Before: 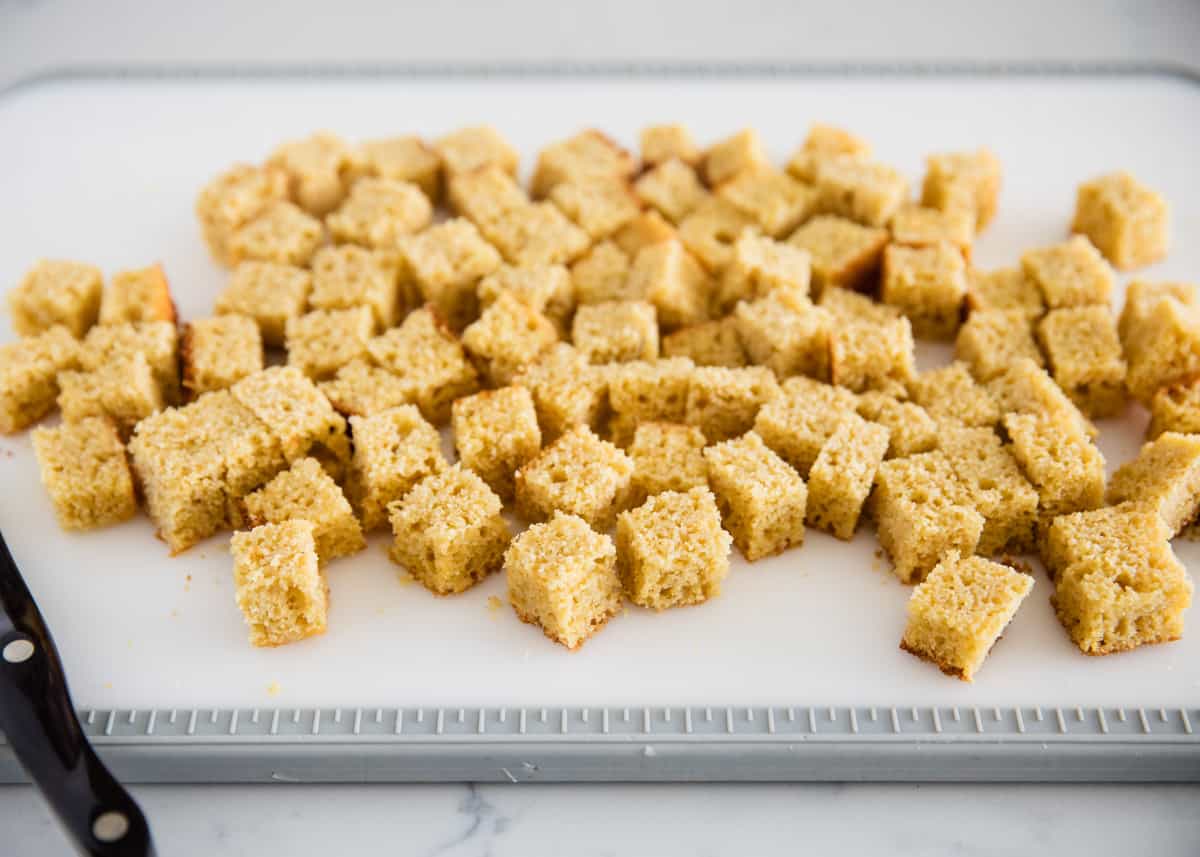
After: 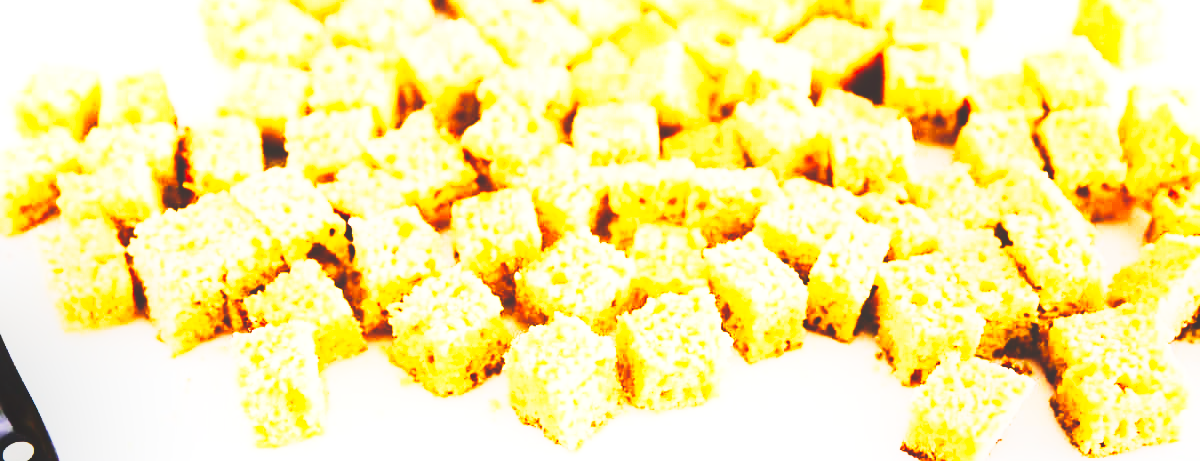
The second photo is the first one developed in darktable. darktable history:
local contrast: detail 69%
crop and rotate: top 23.114%, bottom 23.045%
tone curve: curves: ch0 [(0, 0) (0.003, 0.001) (0.011, 0.005) (0.025, 0.009) (0.044, 0.014) (0.069, 0.018) (0.1, 0.025) (0.136, 0.029) (0.177, 0.042) (0.224, 0.064) (0.277, 0.107) (0.335, 0.182) (0.399, 0.3) (0.468, 0.462) (0.543, 0.639) (0.623, 0.802) (0.709, 0.916) (0.801, 0.963) (0.898, 0.988) (1, 1)], preserve colors none
contrast brightness saturation: contrast 0.276
exposure: black level correction 0.001, exposure 1.309 EV, compensate exposure bias true, compensate highlight preservation false
tone equalizer: edges refinement/feathering 500, mask exposure compensation -1.57 EV, preserve details guided filter
base curve: curves: ch0 [(0, 0) (0.74, 0.67) (1, 1)], preserve colors none
